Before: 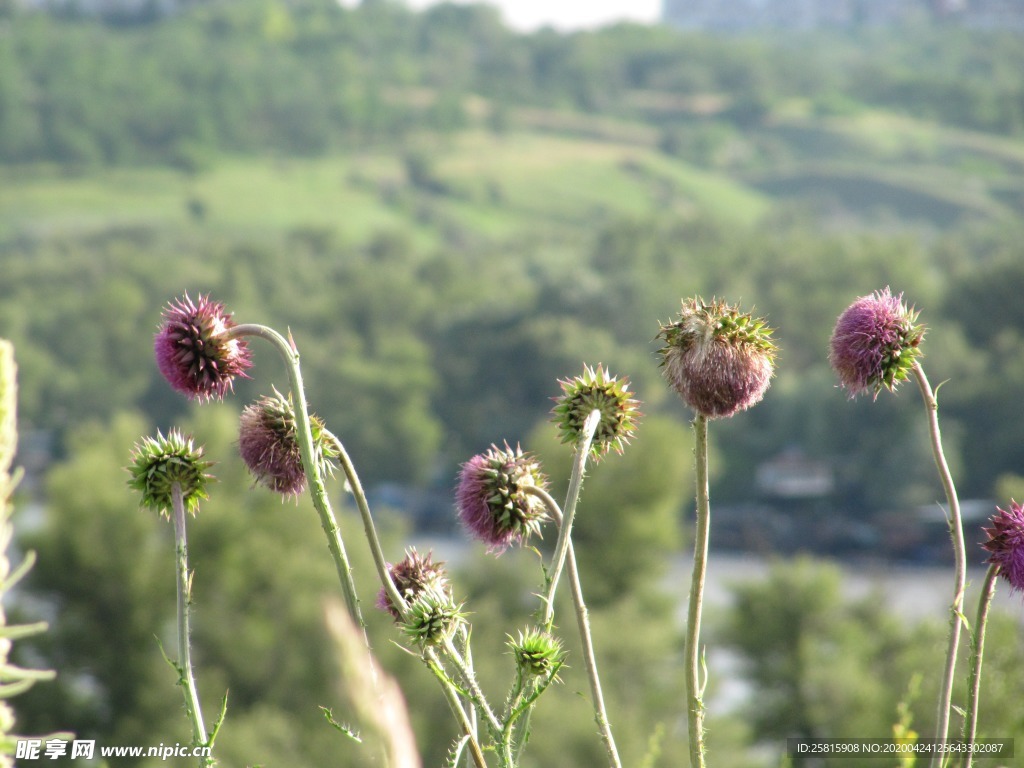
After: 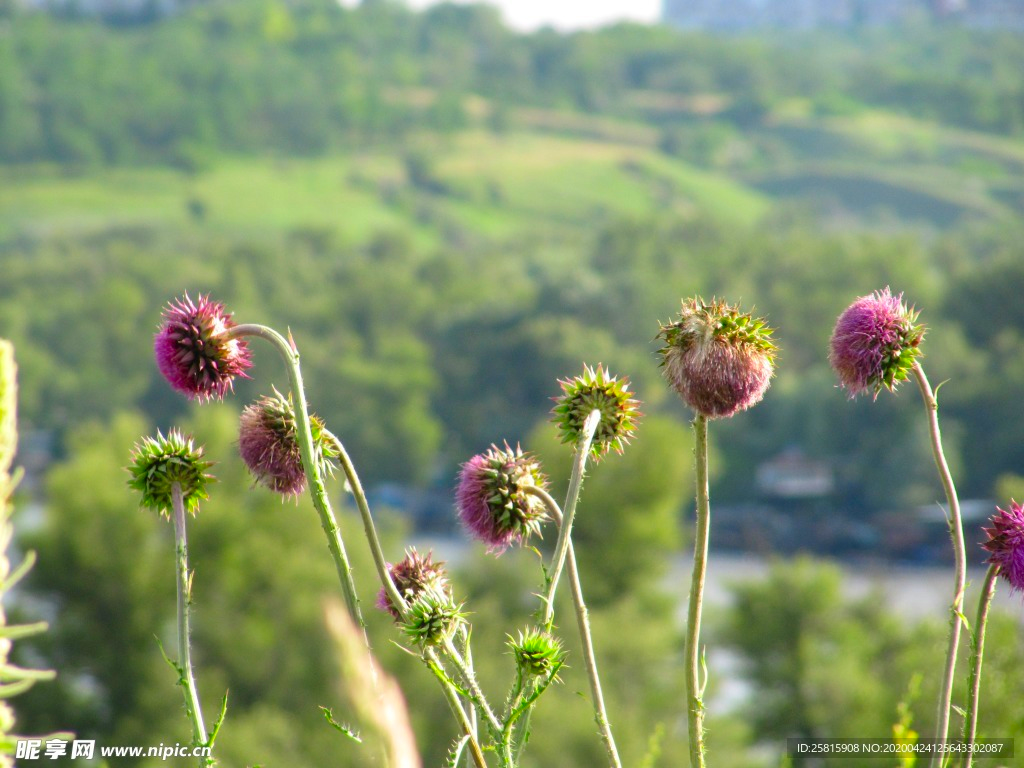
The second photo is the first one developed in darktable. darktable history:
contrast brightness saturation: saturation 0.516
